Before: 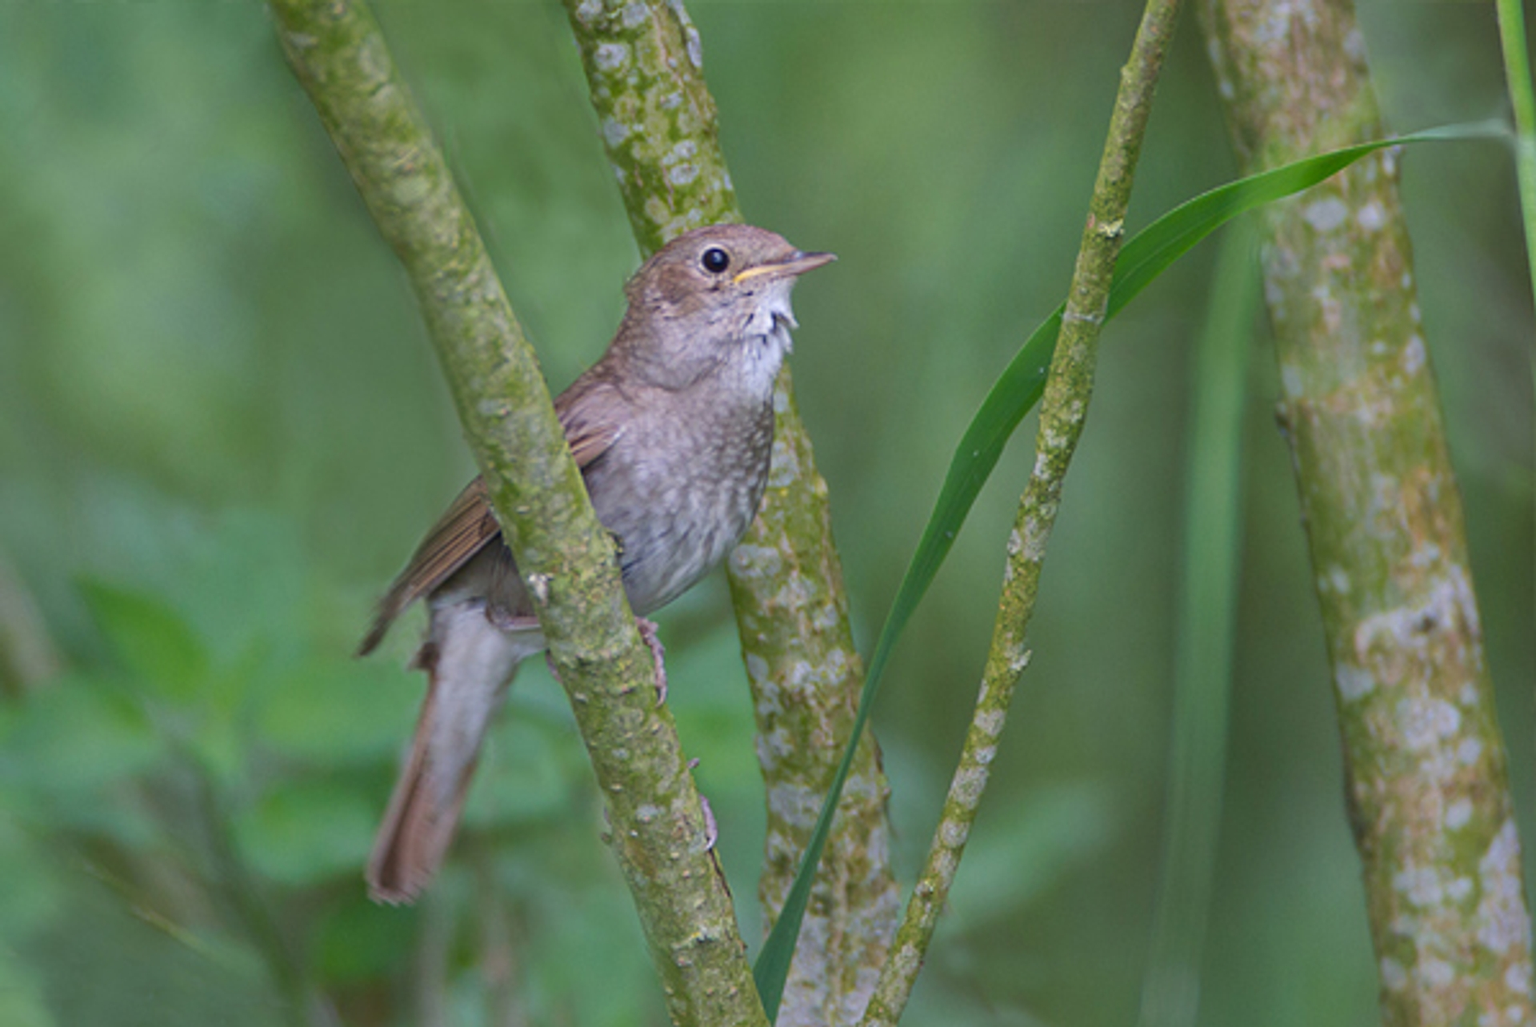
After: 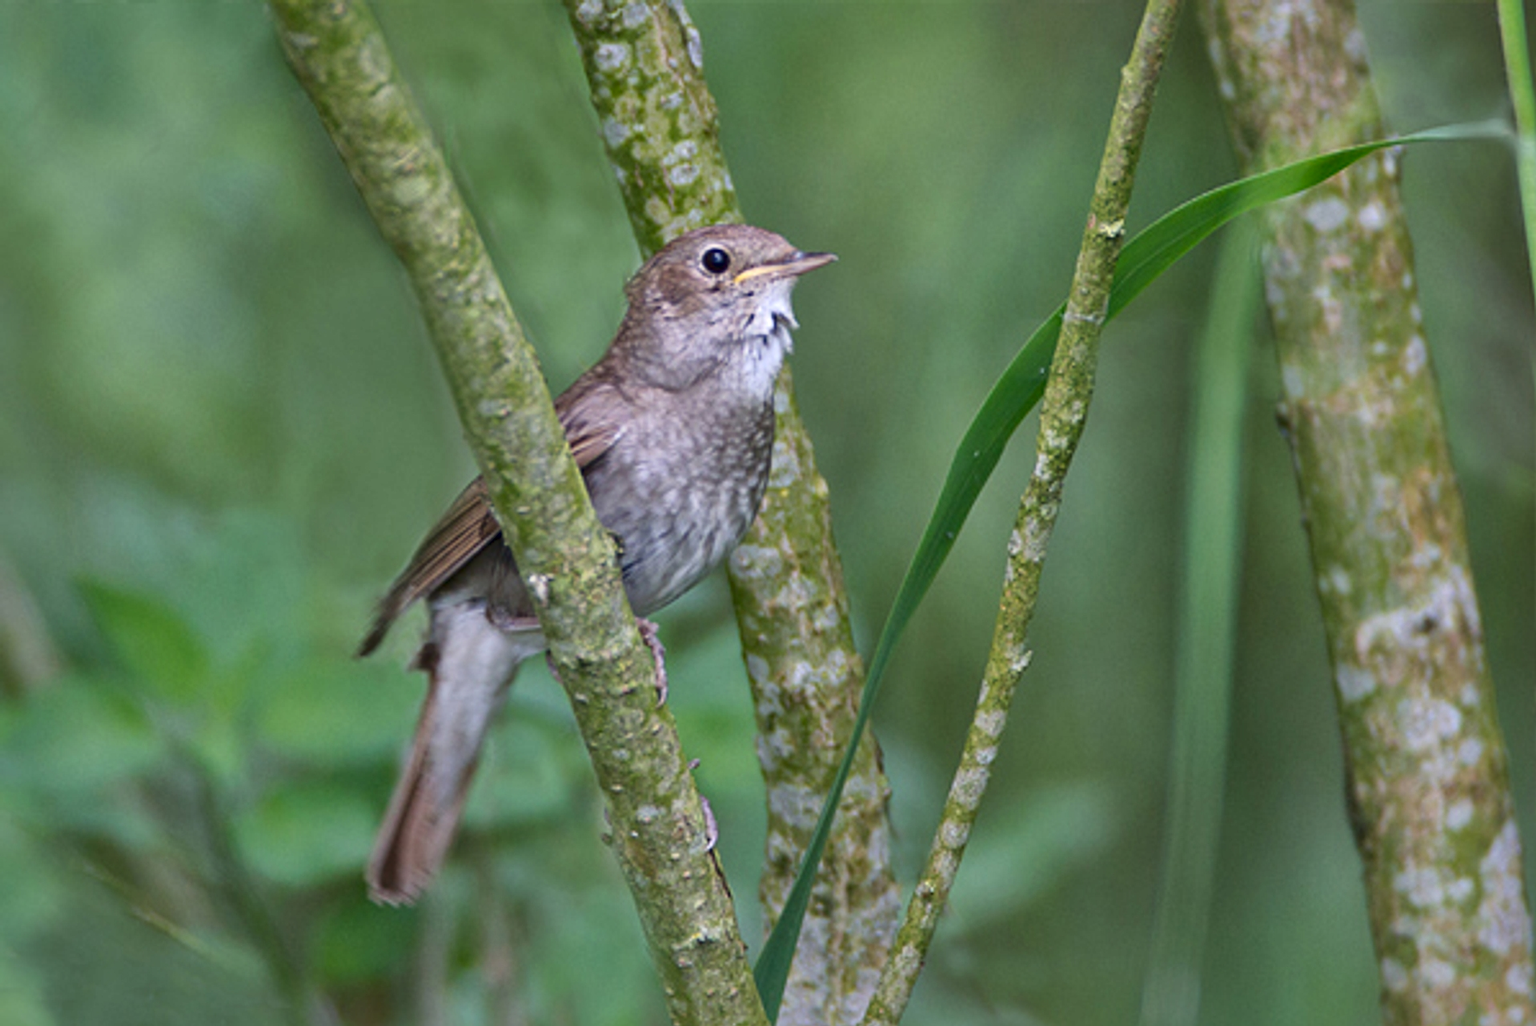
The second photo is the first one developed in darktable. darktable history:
local contrast: mode bilateral grid, contrast 50, coarseness 49, detail 150%, midtone range 0.2
